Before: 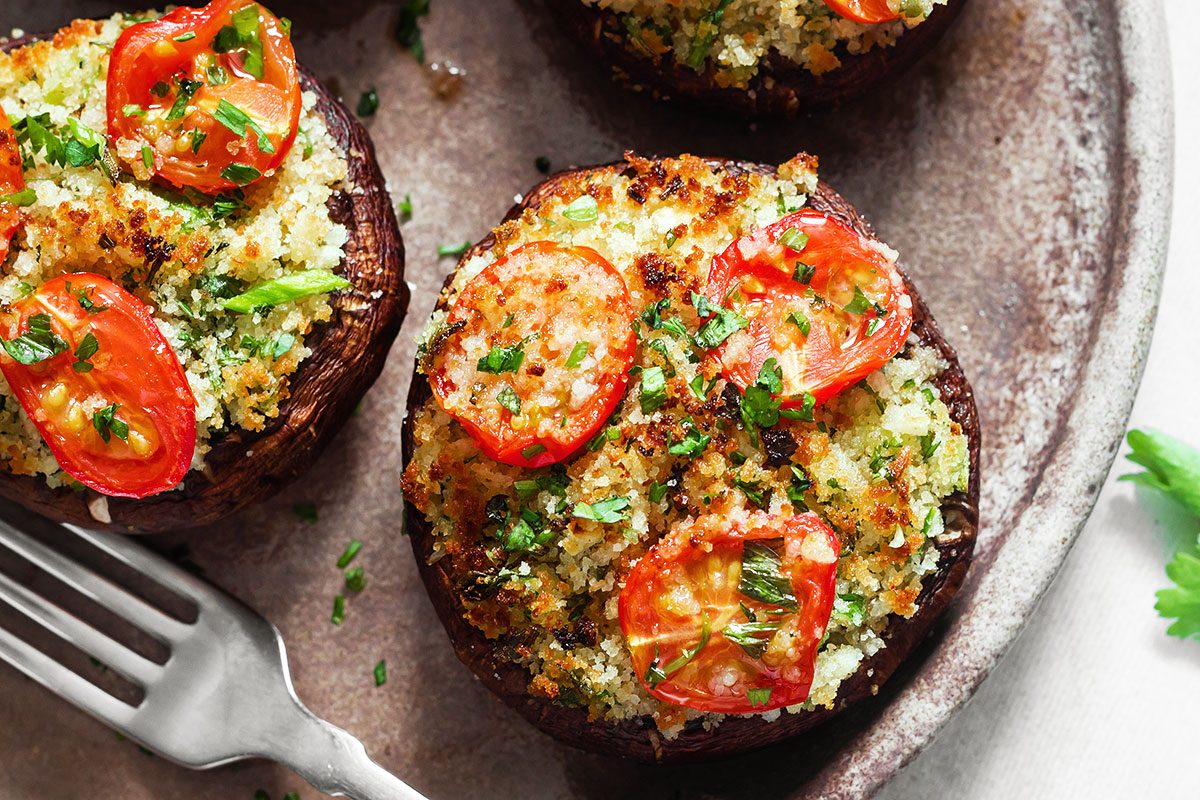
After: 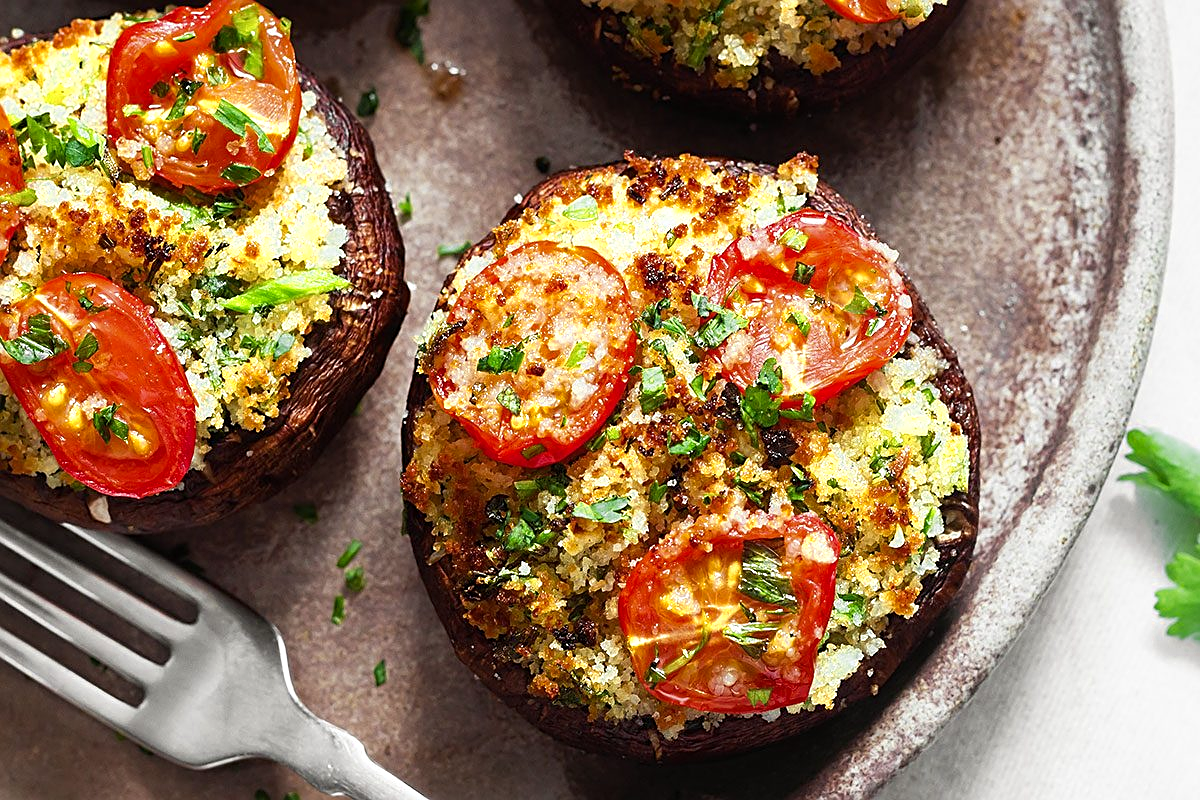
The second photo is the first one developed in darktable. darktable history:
sharpen: amount 0.494
color zones: curves: ch0 [(0, 0.485) (0.178, 0.476) (0.261, 0.623) (0.411, 0.403) (0.708, 0.603) (0.934, 0.412)]; ch1 [(0.003, 0.485) (0.149, 0.496) (0.229, 0.584) (0.326, 0.551) (0.484, 0.262) (0.757, 0.643)]
